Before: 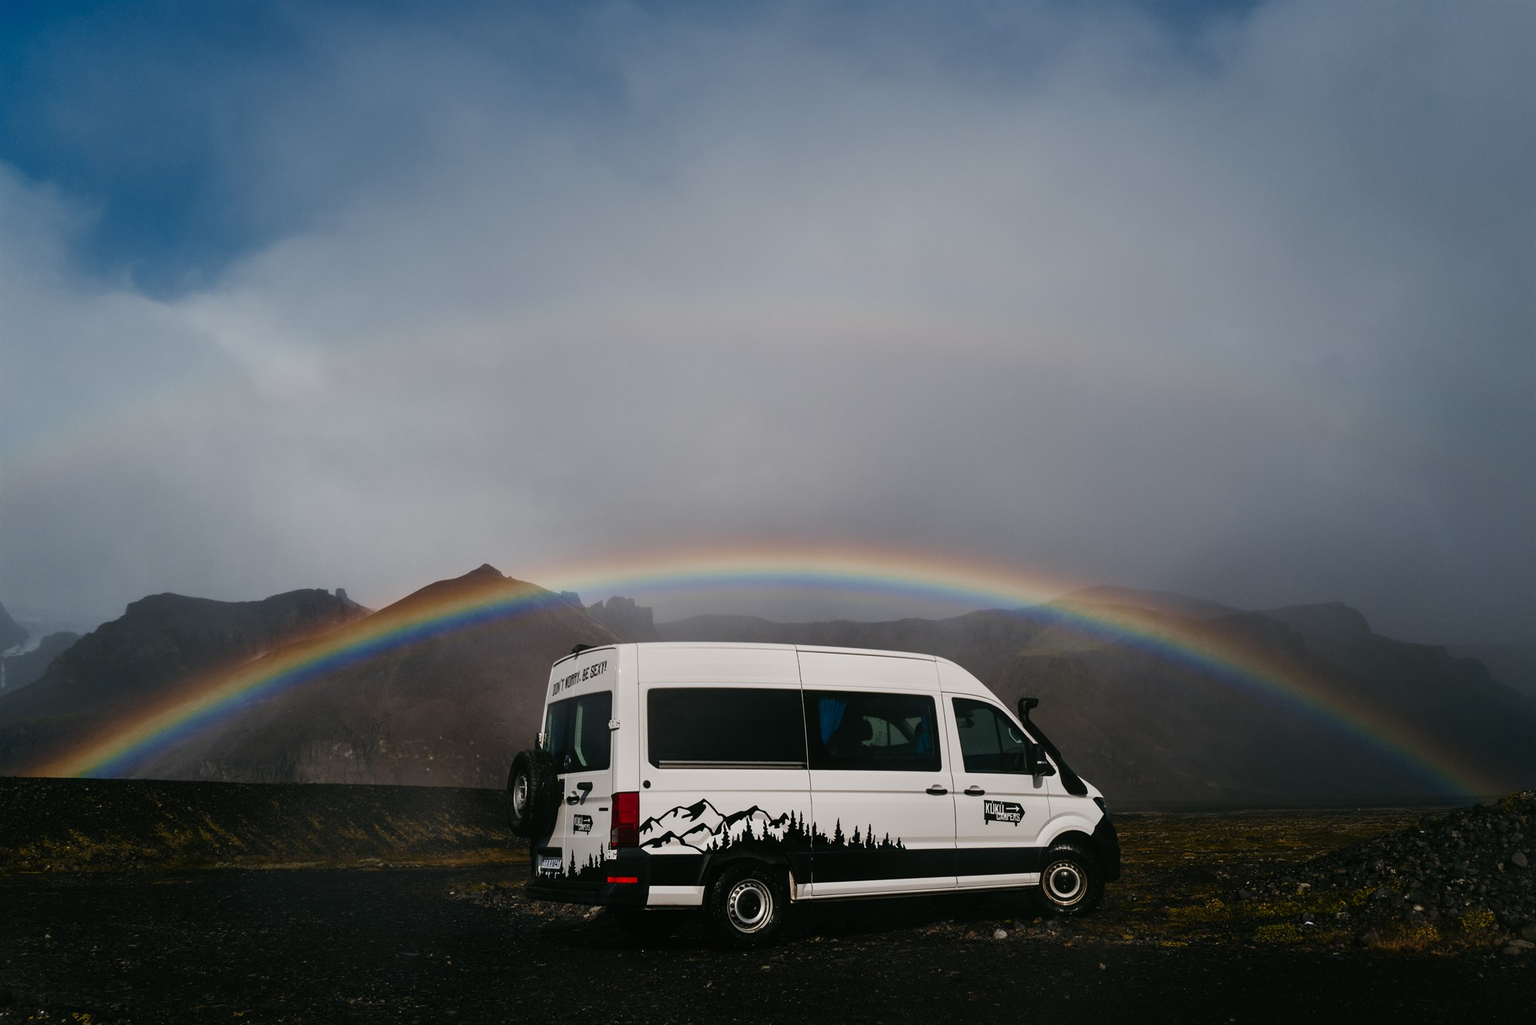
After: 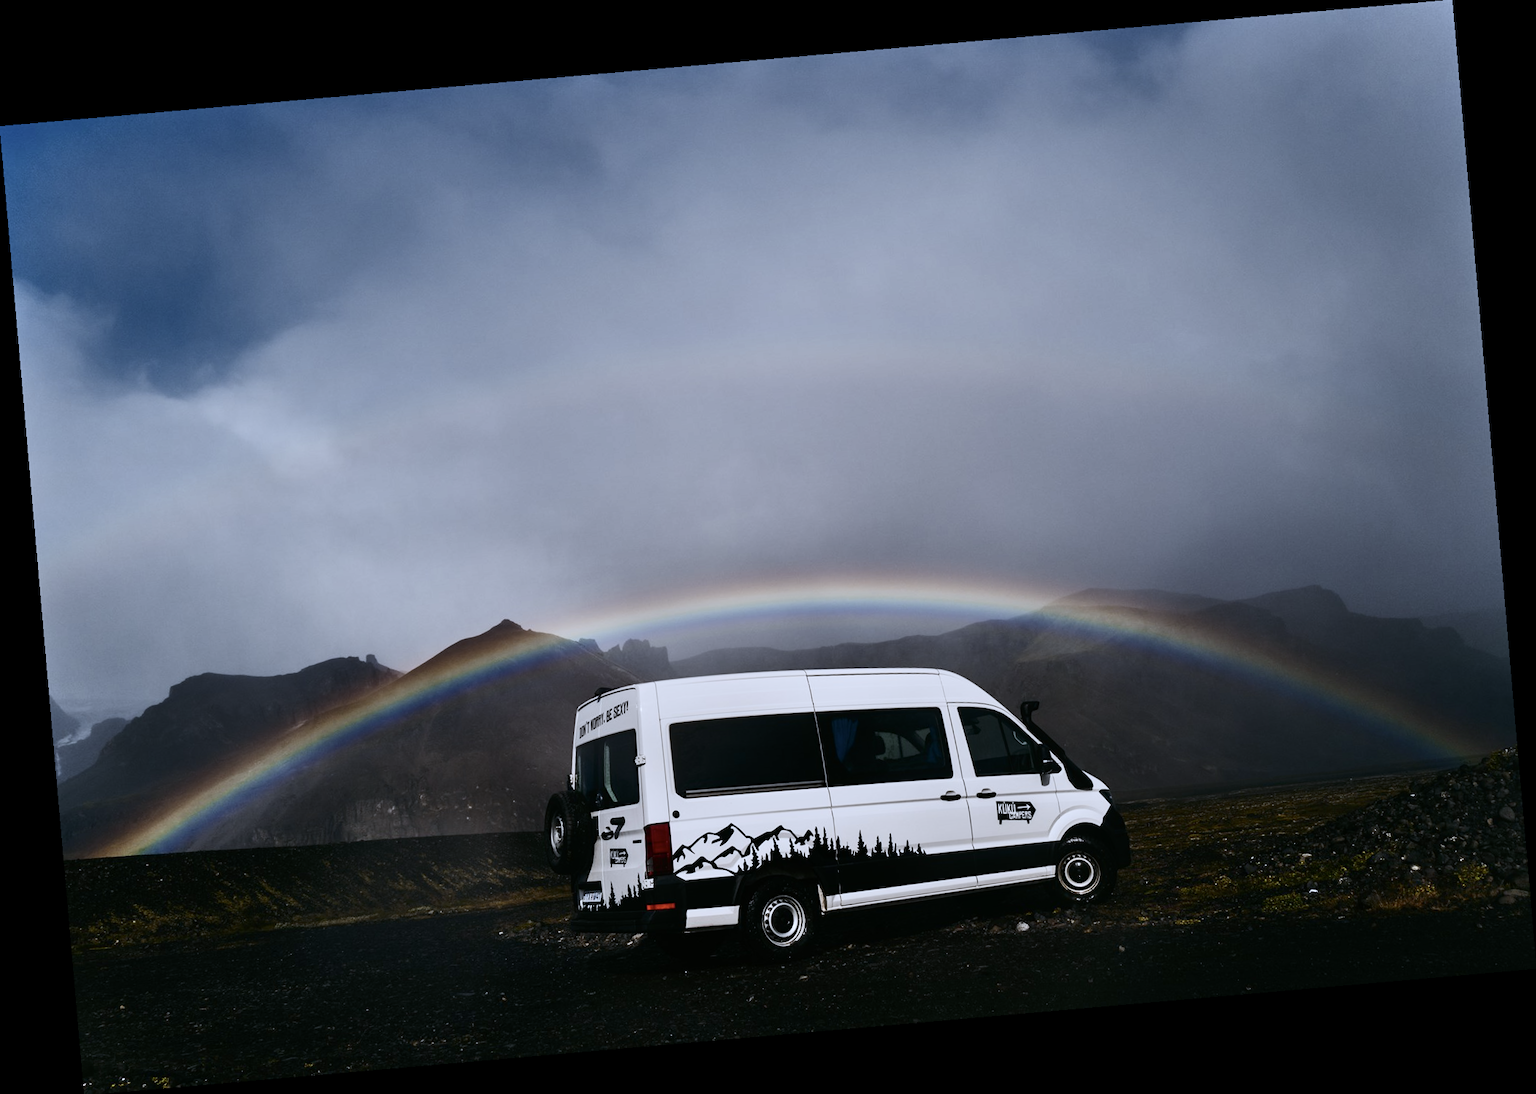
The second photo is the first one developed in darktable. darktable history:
shadows and highlights: shadows 43.71, white point adjustment -1.46, soften with gaussian
white balance: red 0.948, green 1.02, blue 1.176
contrast brightness saturation: contrast 0.25, saturation -0.31
rotate and perspective: rotation -4.98°, automatic cropping off
